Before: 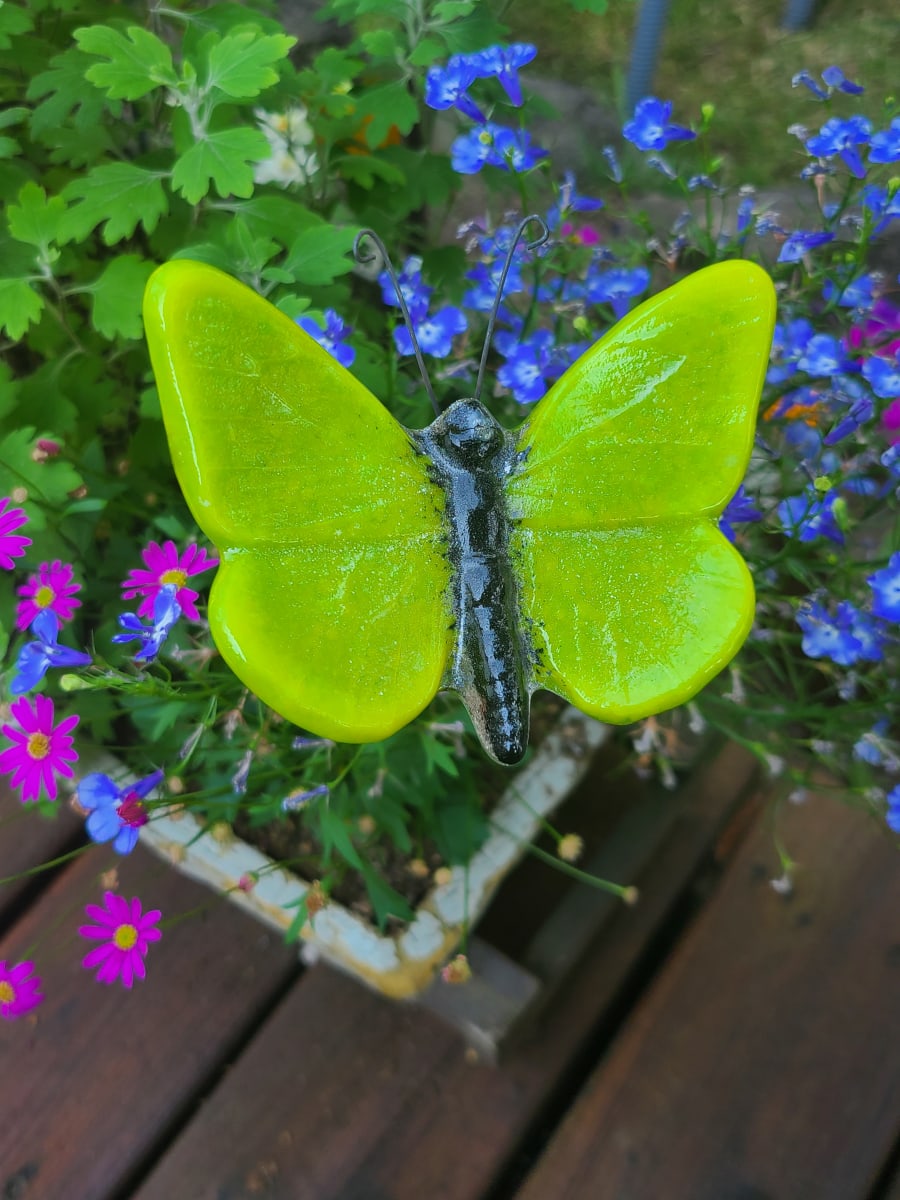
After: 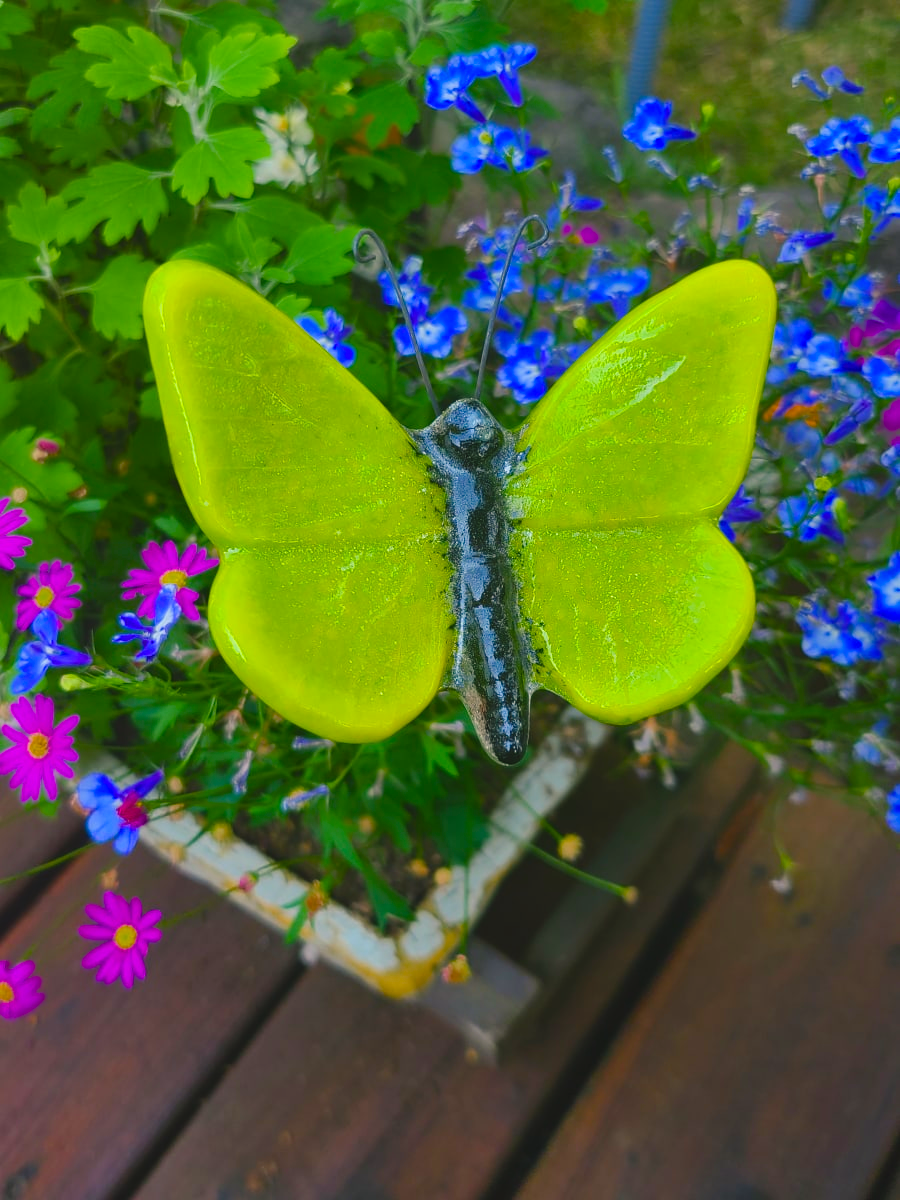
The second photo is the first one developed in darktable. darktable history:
color balance rgb: shadows lift › chroma 2%, shadows lift › hue 247.2°, power › chroma 0.3%, power › hue 25.2°, highlights gain › chroma 3%, highlights gain › hue 60°, global offset › luminance 0.75%, perceptual saturation grading › global saturation 20%, perceptual saturation grading › highlights -20%, perceptual saturation grading › shadows 30%, global vibrance 20%
color balance: output saturation 110%
